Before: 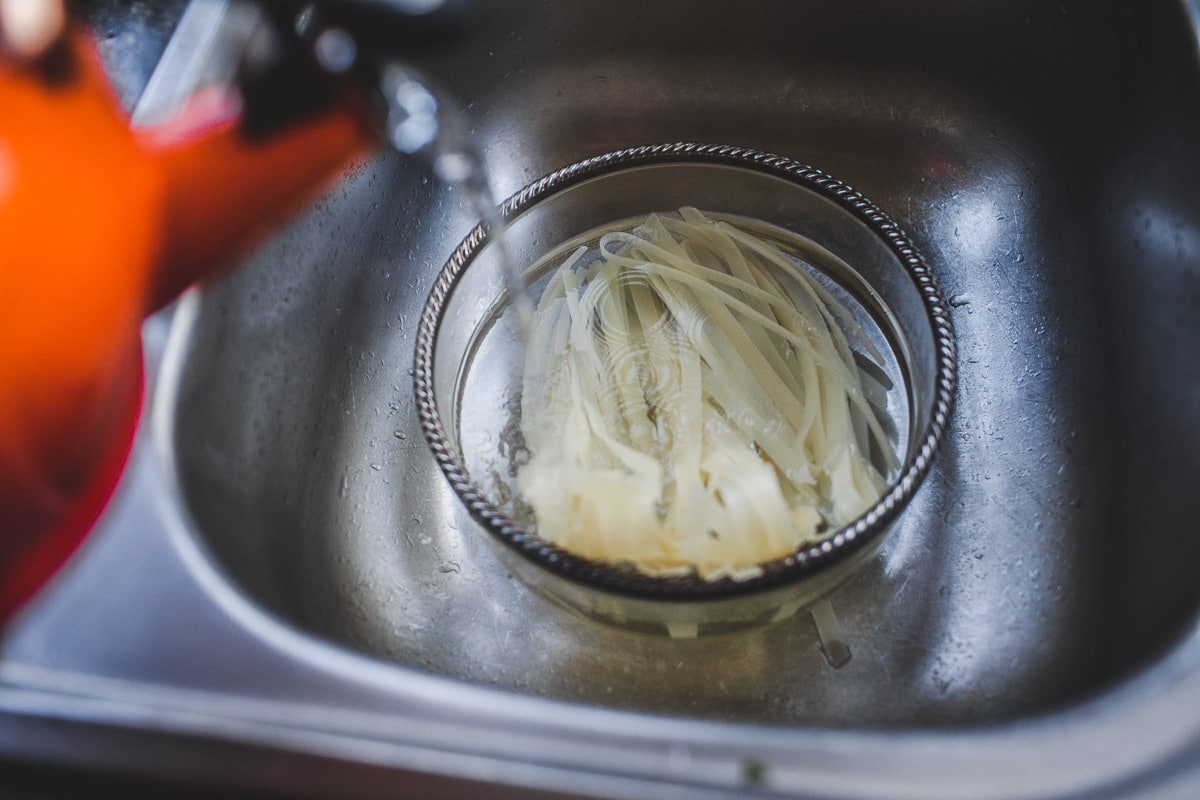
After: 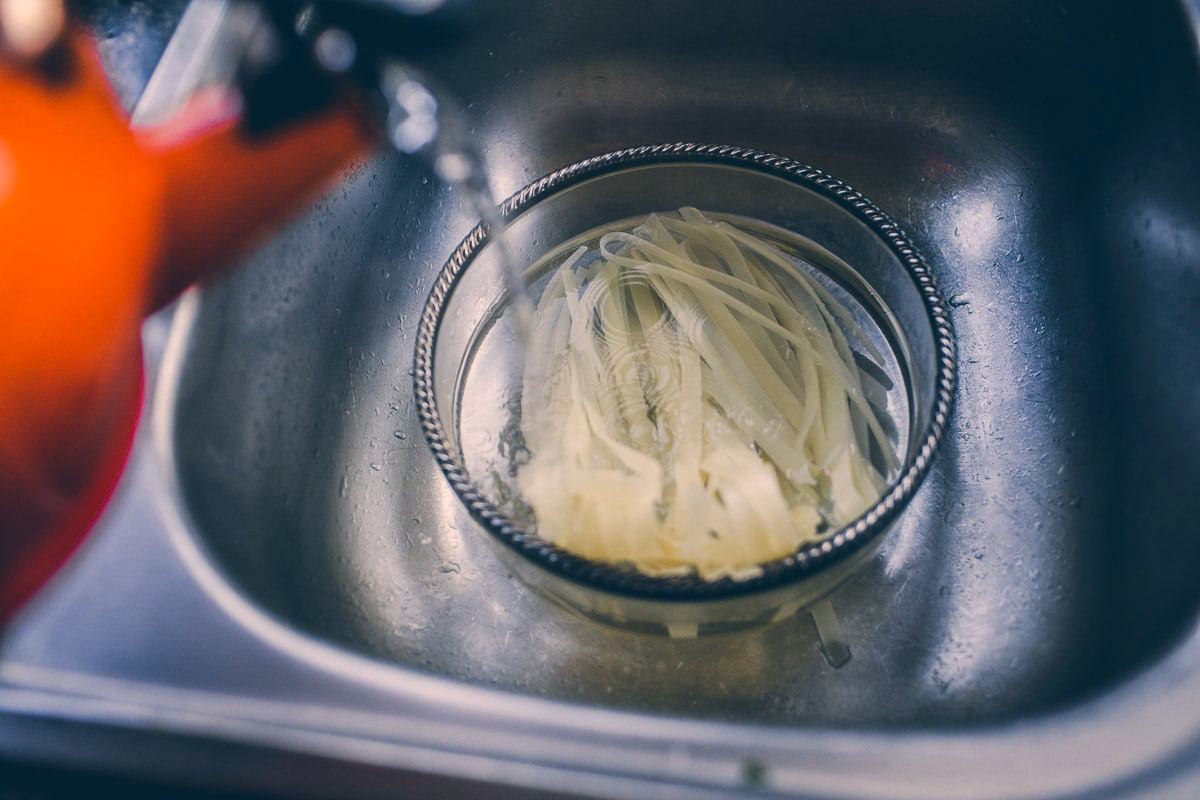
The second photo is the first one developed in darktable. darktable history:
color correction: highlights a* 10.37, highlights b* 14.51, shadows a* -9.74, shadows b* -14.81
